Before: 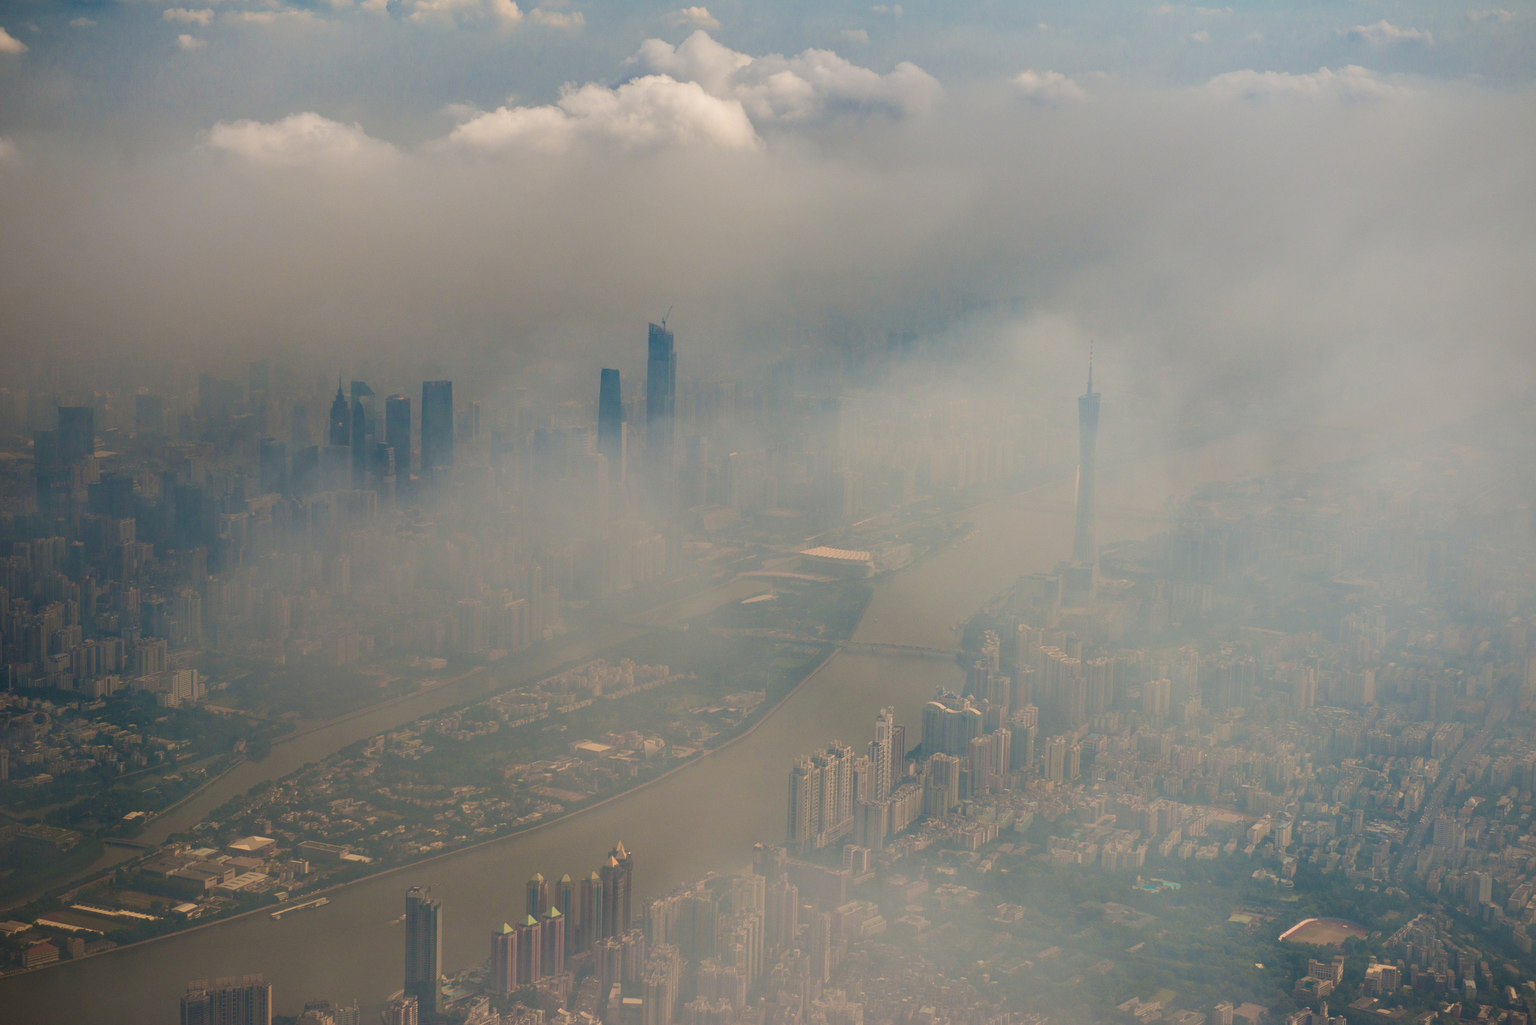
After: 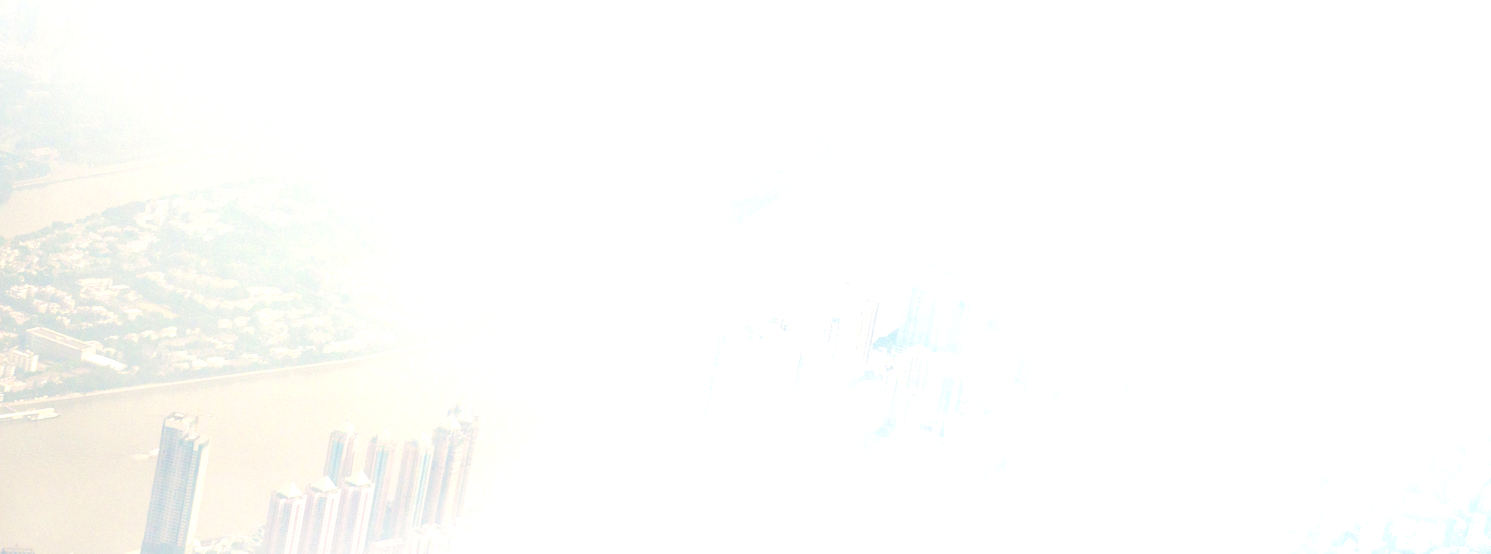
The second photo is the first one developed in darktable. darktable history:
white balance: emerald 1
rotate and perspective: rotation 9.12°, automatic cropping off
crop: left 18.091%, top 51.13%, right 17.525%, bottom 16.85%
tone equalizer "contrast tone curve: medium": -8 EV -0.75 EV, -7 EV -0.7 EV, -6 EV -0.6 EV, -5 EV -0.4 EV, -3 EV 0.4 EV, -2 EV 0.6 EV, -1 EV 0.7 EV, +0 EV 0.75 EV, edges refinement/feathering 500, mask exposure compensation -1.57 EV, preserve details no
exposure: exposure 0.566 EV
